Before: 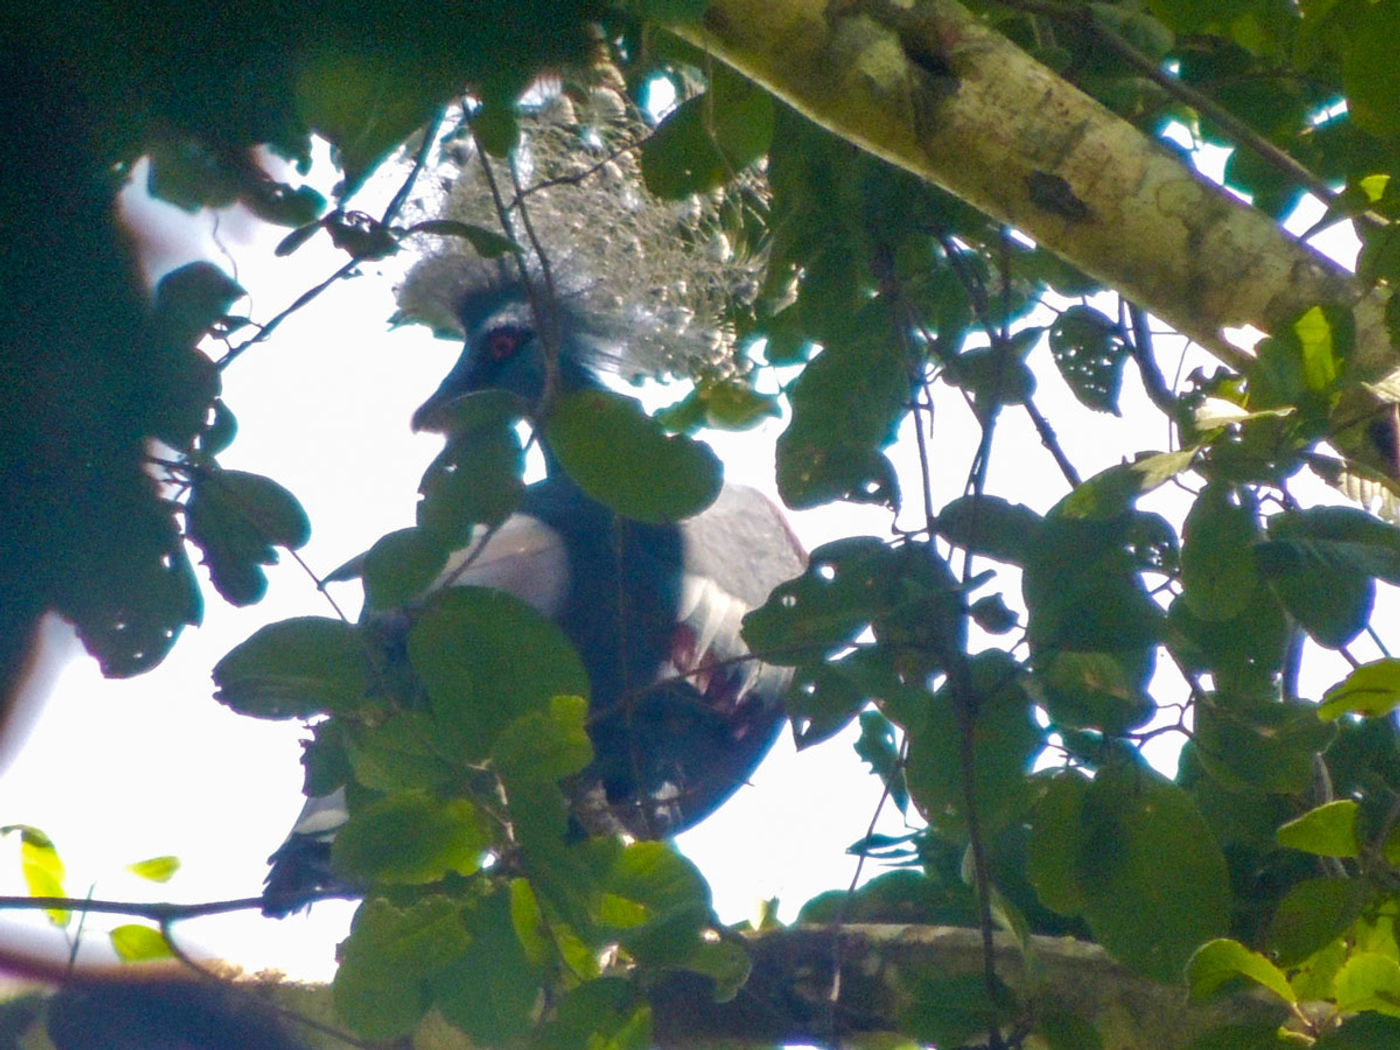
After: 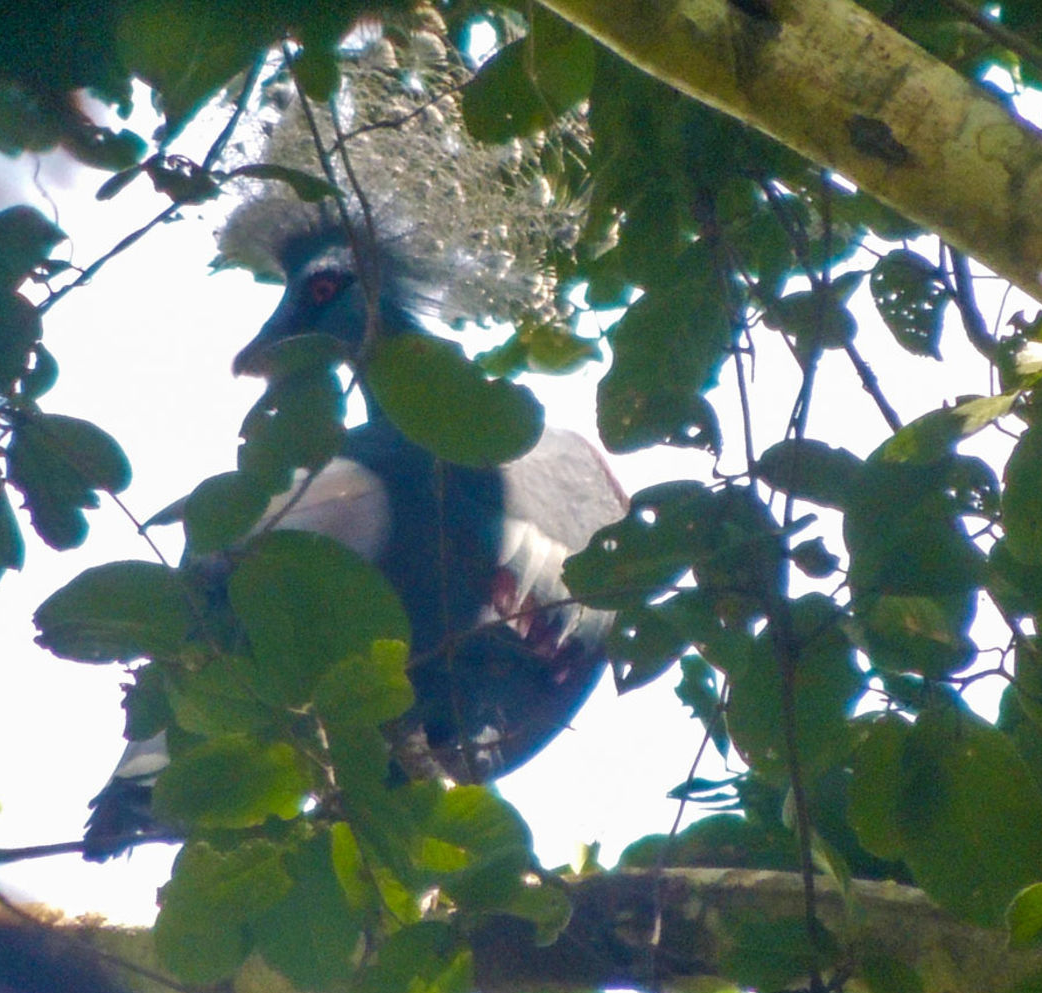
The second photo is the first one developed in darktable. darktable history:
exposure: black level correction 0, compensate highlight preservation false
crop and rotate: left 12.916%, top 5.382%, right 12.623%
